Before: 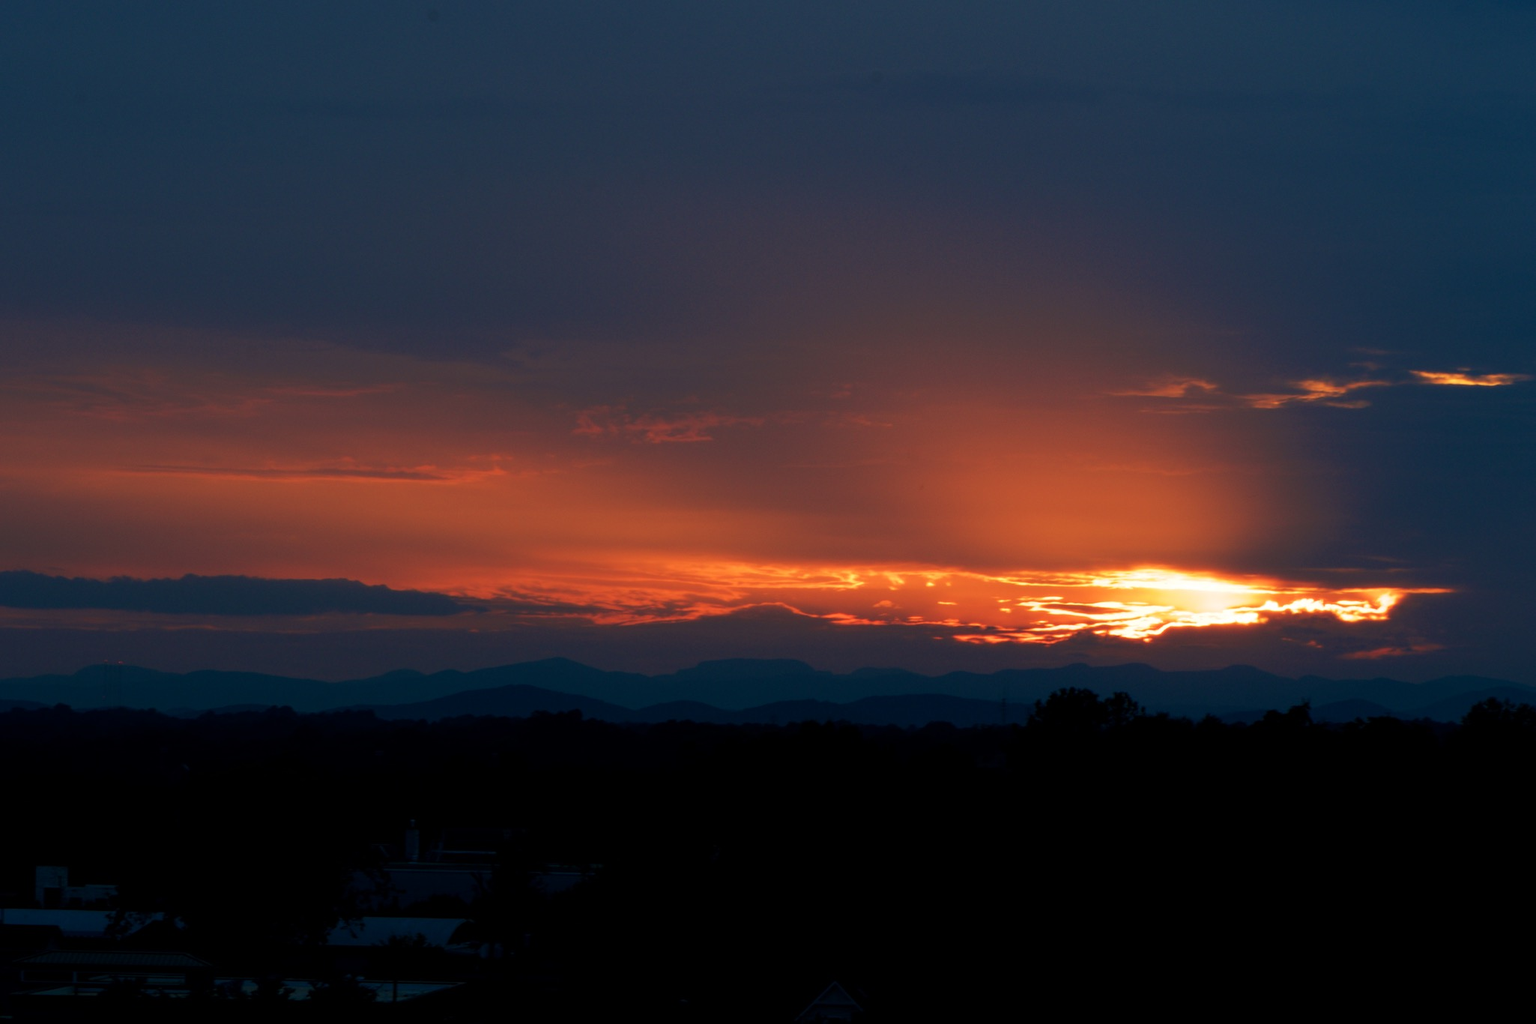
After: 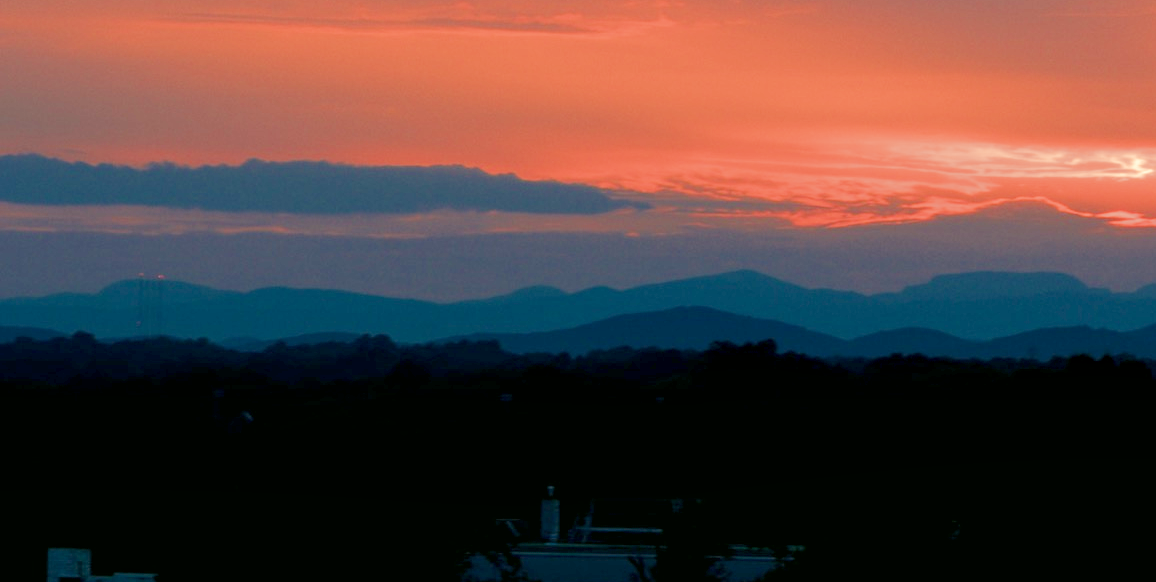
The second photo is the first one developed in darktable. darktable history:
local contrast: highlights 100%, shadows 100%, detail 120%, midtone range 0.2
filmic rgb: middle gray luminance 4.29%, black relative exposure -13 EV, white relative exposure 5 EV, threshold 6 EV, target black luminance 0%, hardness 5.19, latitude 59.69%, contrast 0.767, highlights saturation mix 5%, shadows ↔ highlights balance 25.95%, add noise in highlights 0, color science v3 (2019), use custom middle-gray values true, iterations of high-quality reconstruction 0, contrast in highlights soft, enable highlight reconstruction true
color correction: highlights a* 4.02, highlights b* 4.98, shadows a* -7.55, shadows b* 4.98
crop: top 44.483%, right 43.593%, bottom 12.892%
